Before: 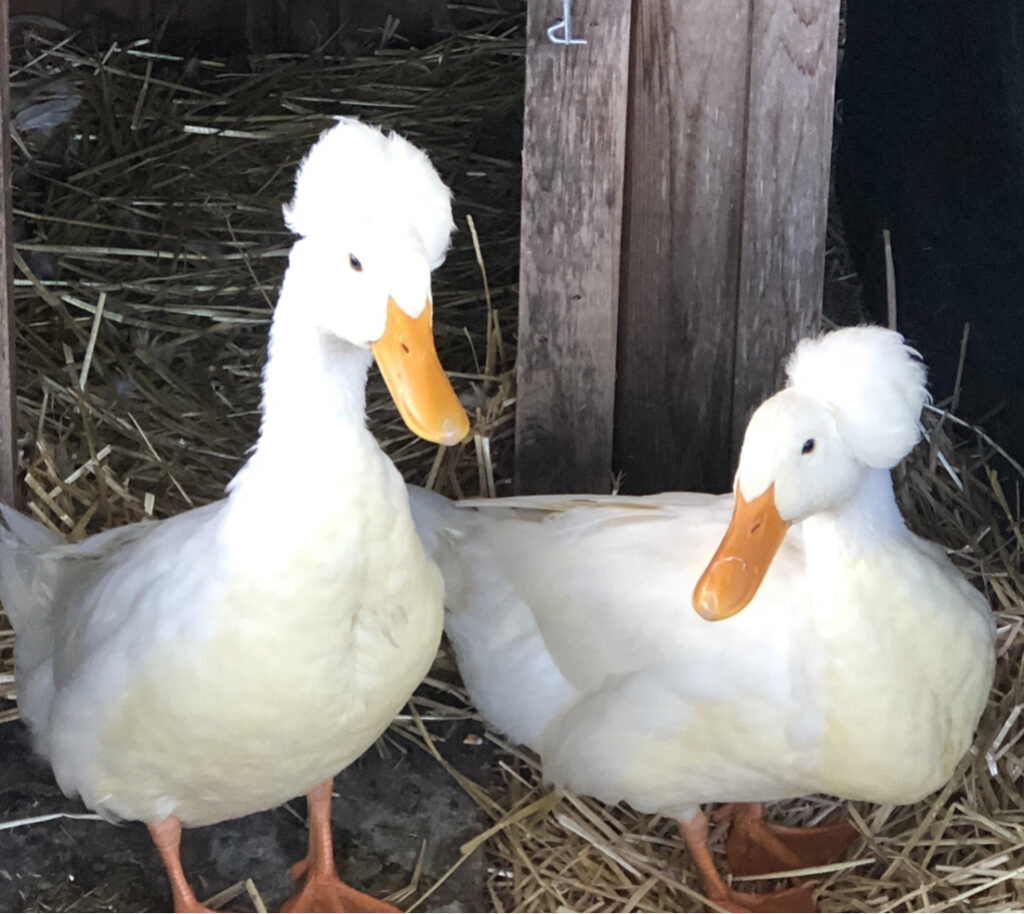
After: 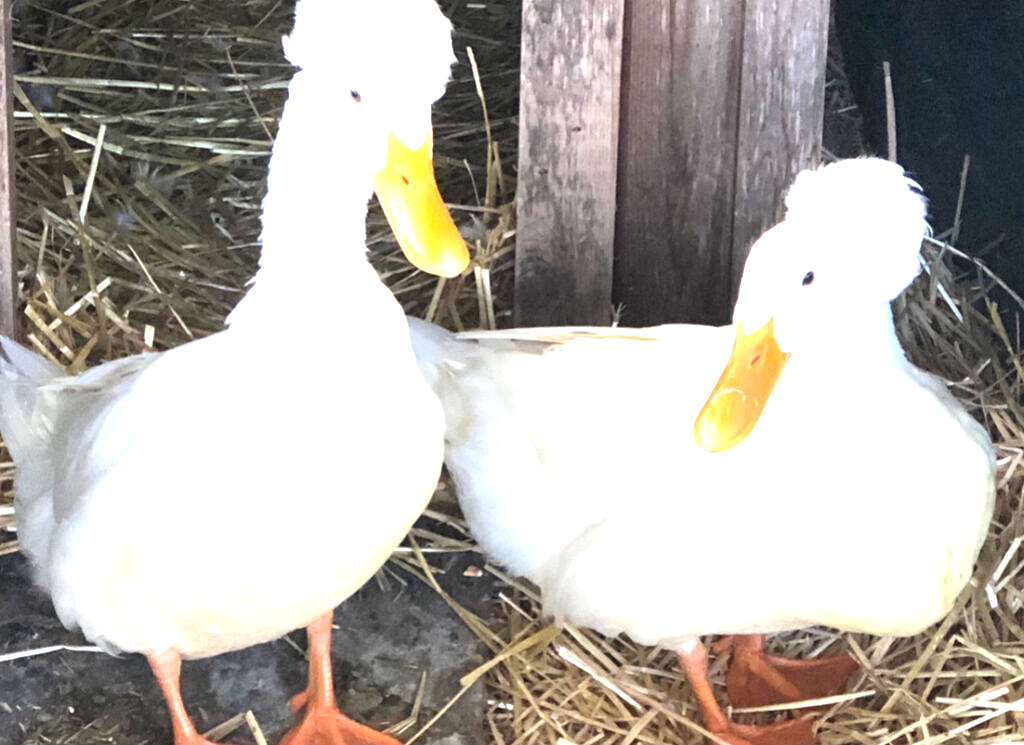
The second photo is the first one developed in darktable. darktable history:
crop and rotate: top 18.432%
exposure: black level correction 0, exposure 1.459 EV, compensate exposure bias true, compensate highlight preservation false
